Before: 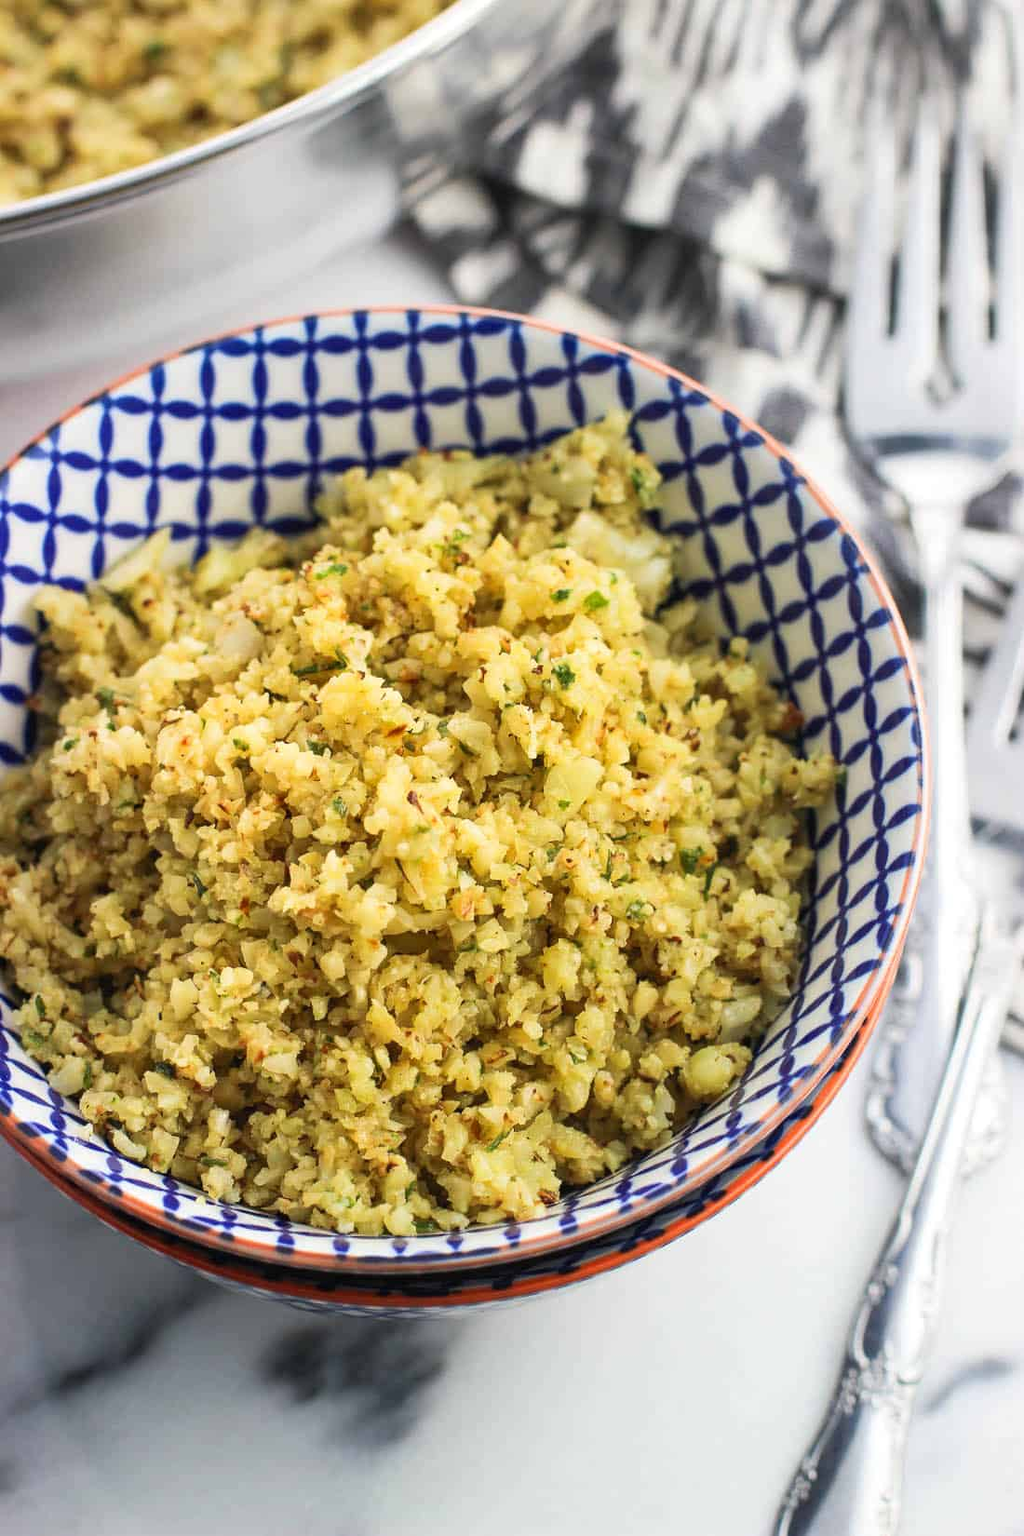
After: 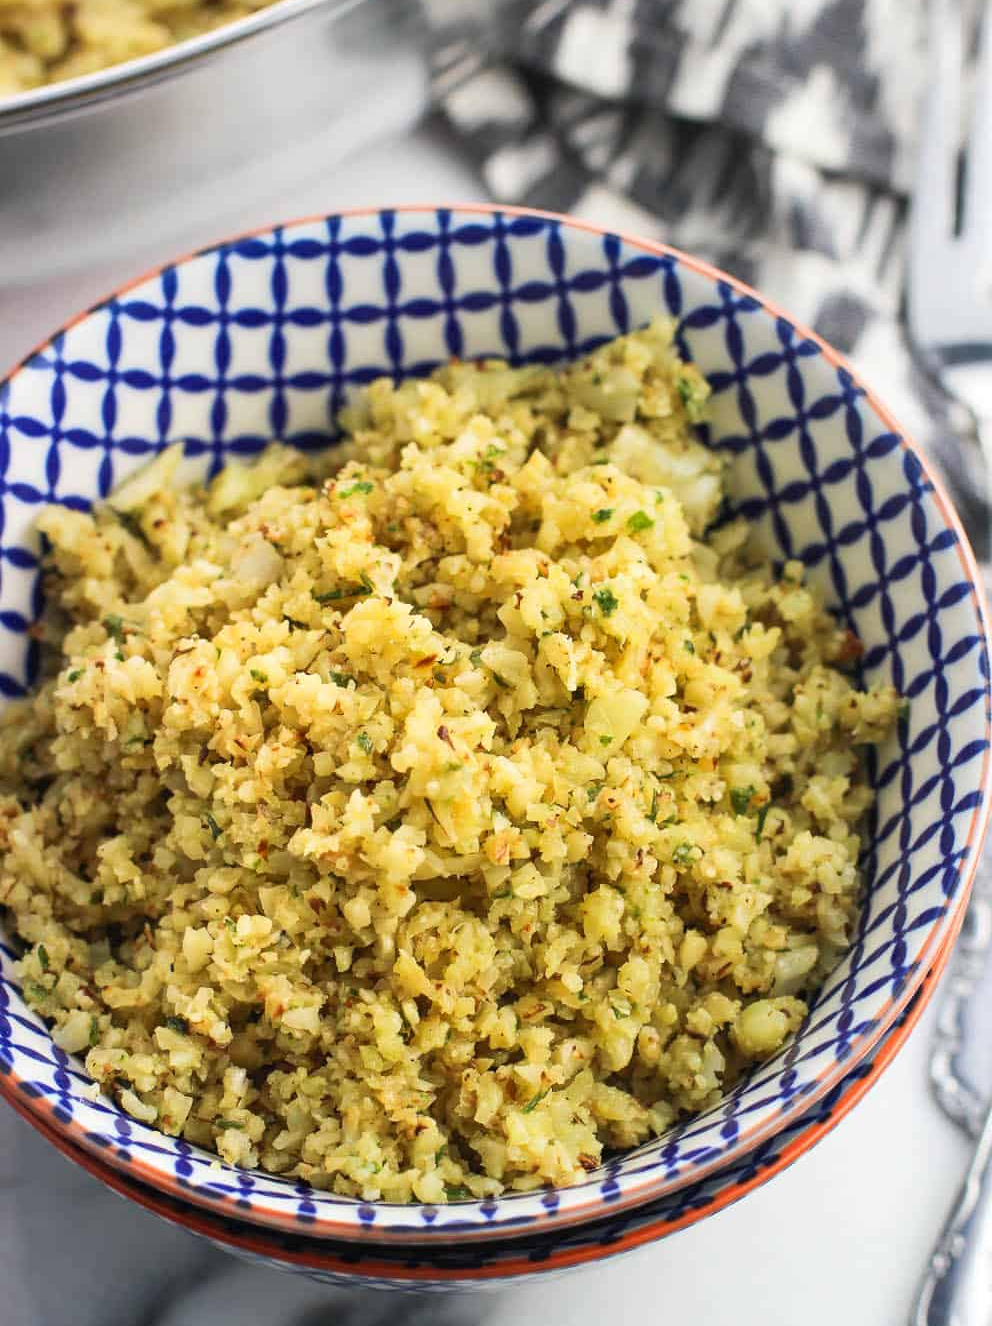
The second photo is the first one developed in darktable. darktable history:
crop: top 7.551%, right 9.801%, bottom 12.034%
